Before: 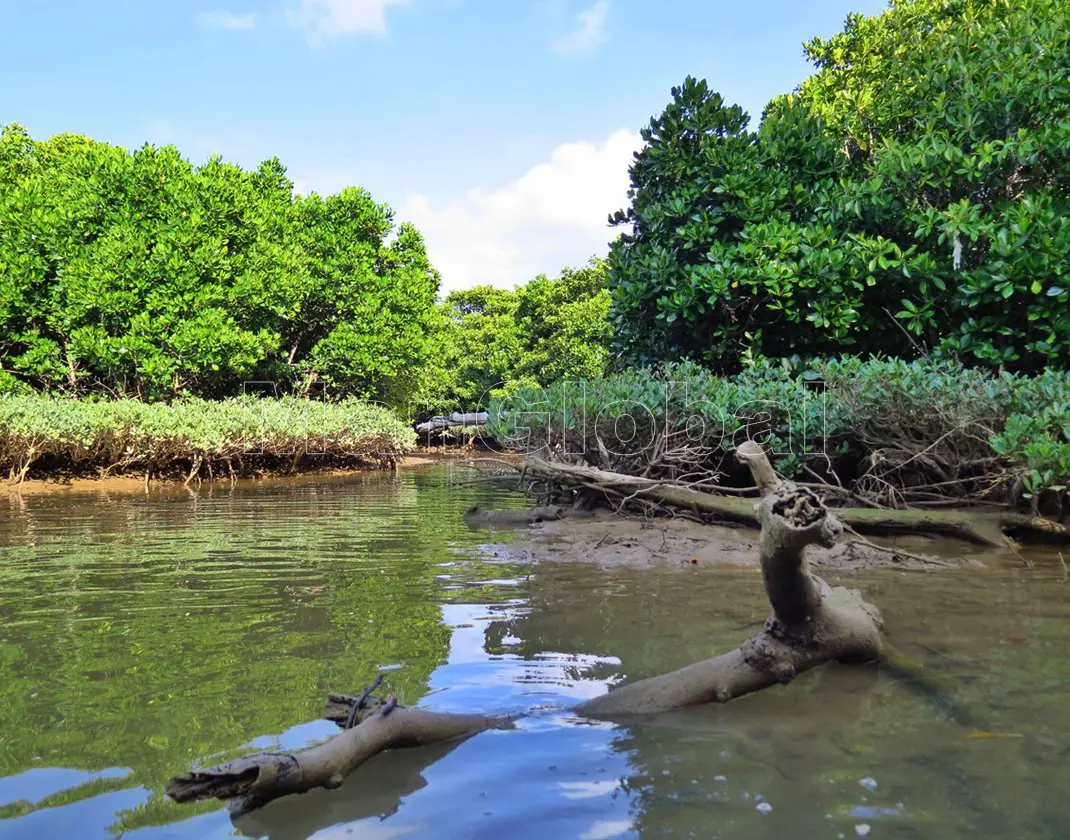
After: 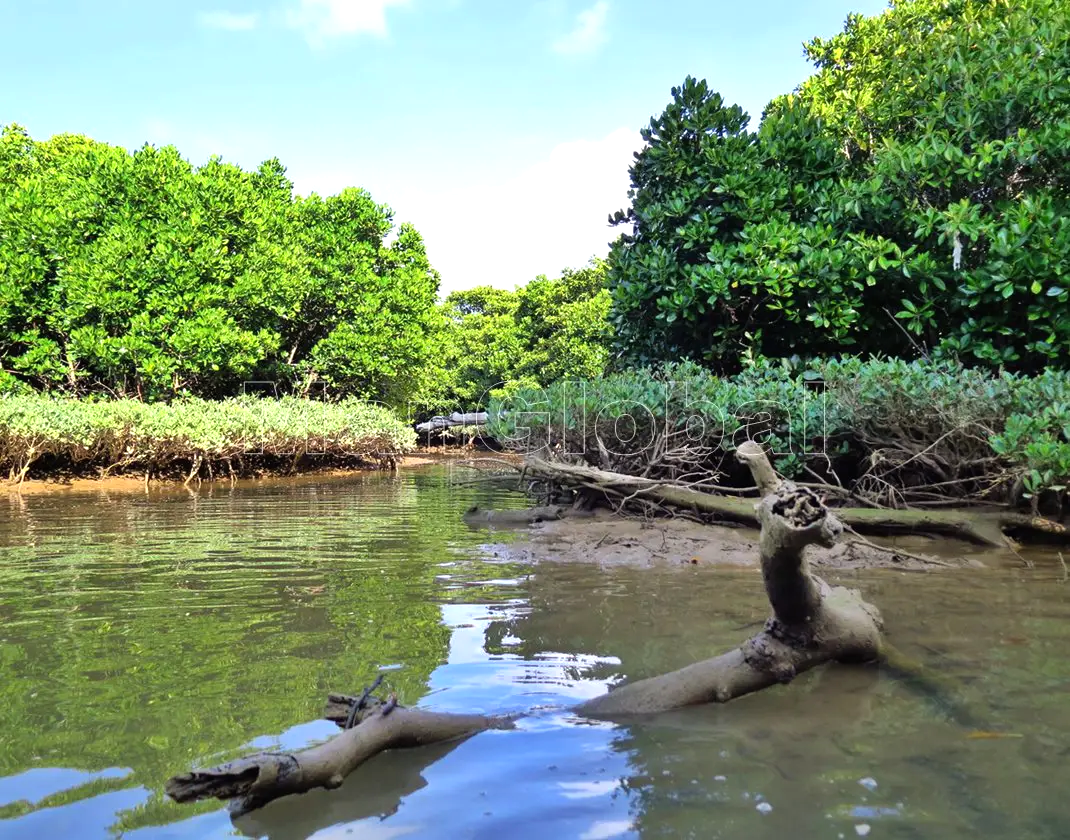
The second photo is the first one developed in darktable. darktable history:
tone equalizer: -8 EV -0.415 EV, -7 EV -0.395 EV, -6 EV -0.325 EV, -5 EV -0.217 EV, -3 EV 0.255 EV, -2 EV 0.319 EV, -1 EV 0.408 EV, +0 EV 0.419 EV
